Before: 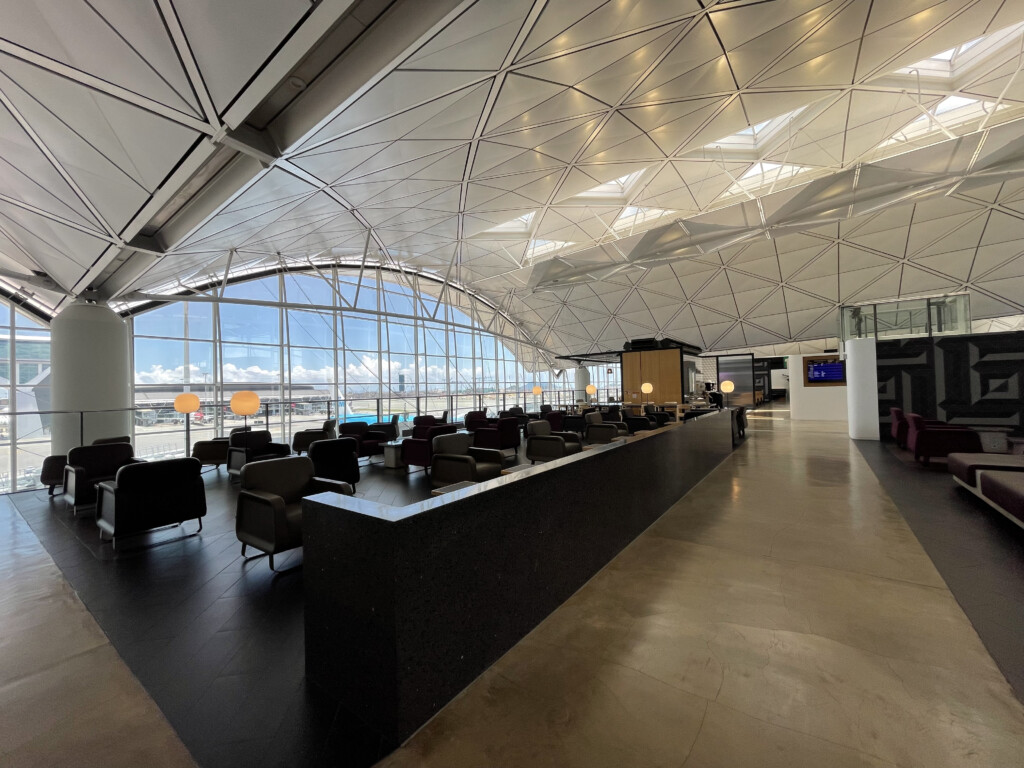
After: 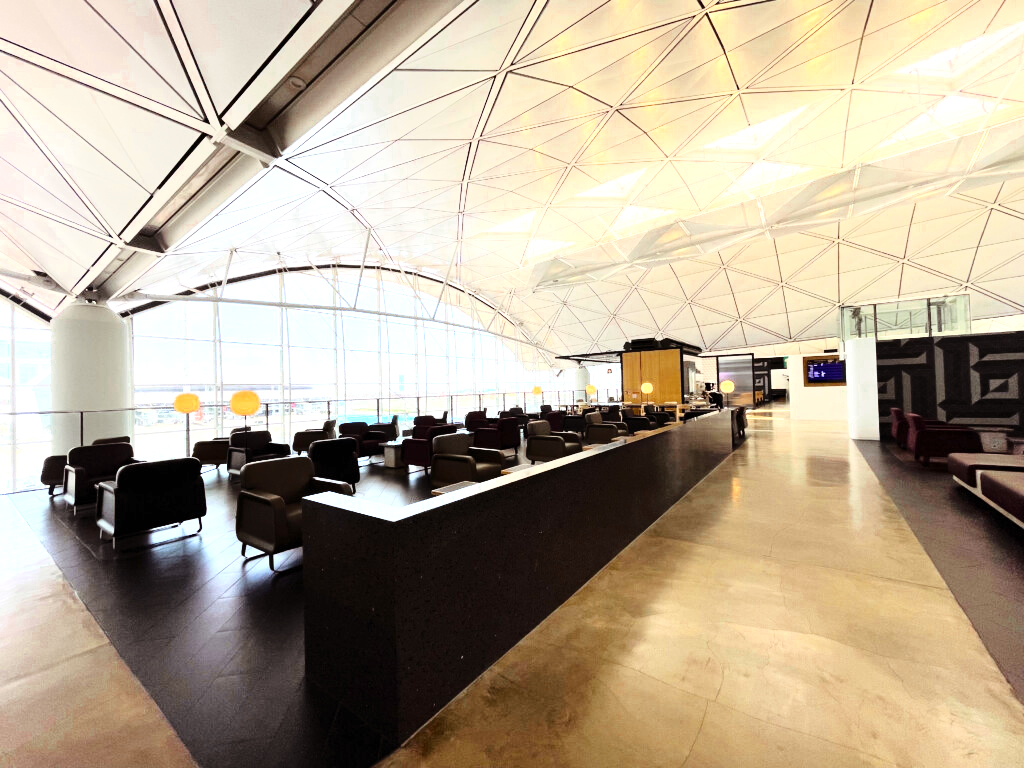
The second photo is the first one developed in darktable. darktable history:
color zones: curves: ch0 [(0, 0.5) (0.125, 0.4) (0.25, 0.5) (0.375, 0.4) (0.5, 0.4) (0.625, 0.6) (0.75, 0.6) (0.875, 0.5)]; ch1 [(0, 0.4) (0.125, 0.5) (0.25, 0.4) (0.375, 0.4) (0.5, 0.4) (0.625, 0.4) (0.75, 0.5) (0.875, 0.4)]; ch2 [(0, 0.6) (0.125, 0.5) (0.25, 0.5) (0.375, 0.6) (0.5, 0.6) (0.625, 0.5) (0.75, 0.5) (0.875, 0.5)]
base curve: curves: ch0 [(0, 0) (0.04, 0.03) (0.133, 0.232) (0.448, 0.748) (0.843, 0.968) (1, 1)]
exposure: exposure 1.156 EV, compensate highlight preservation false
color balance rgb: shadows lift › chroma 4.689%, shadows lift › hue 26.8°, perceptual saturation grading › global saturation 25.56%, global vibrance 20%
